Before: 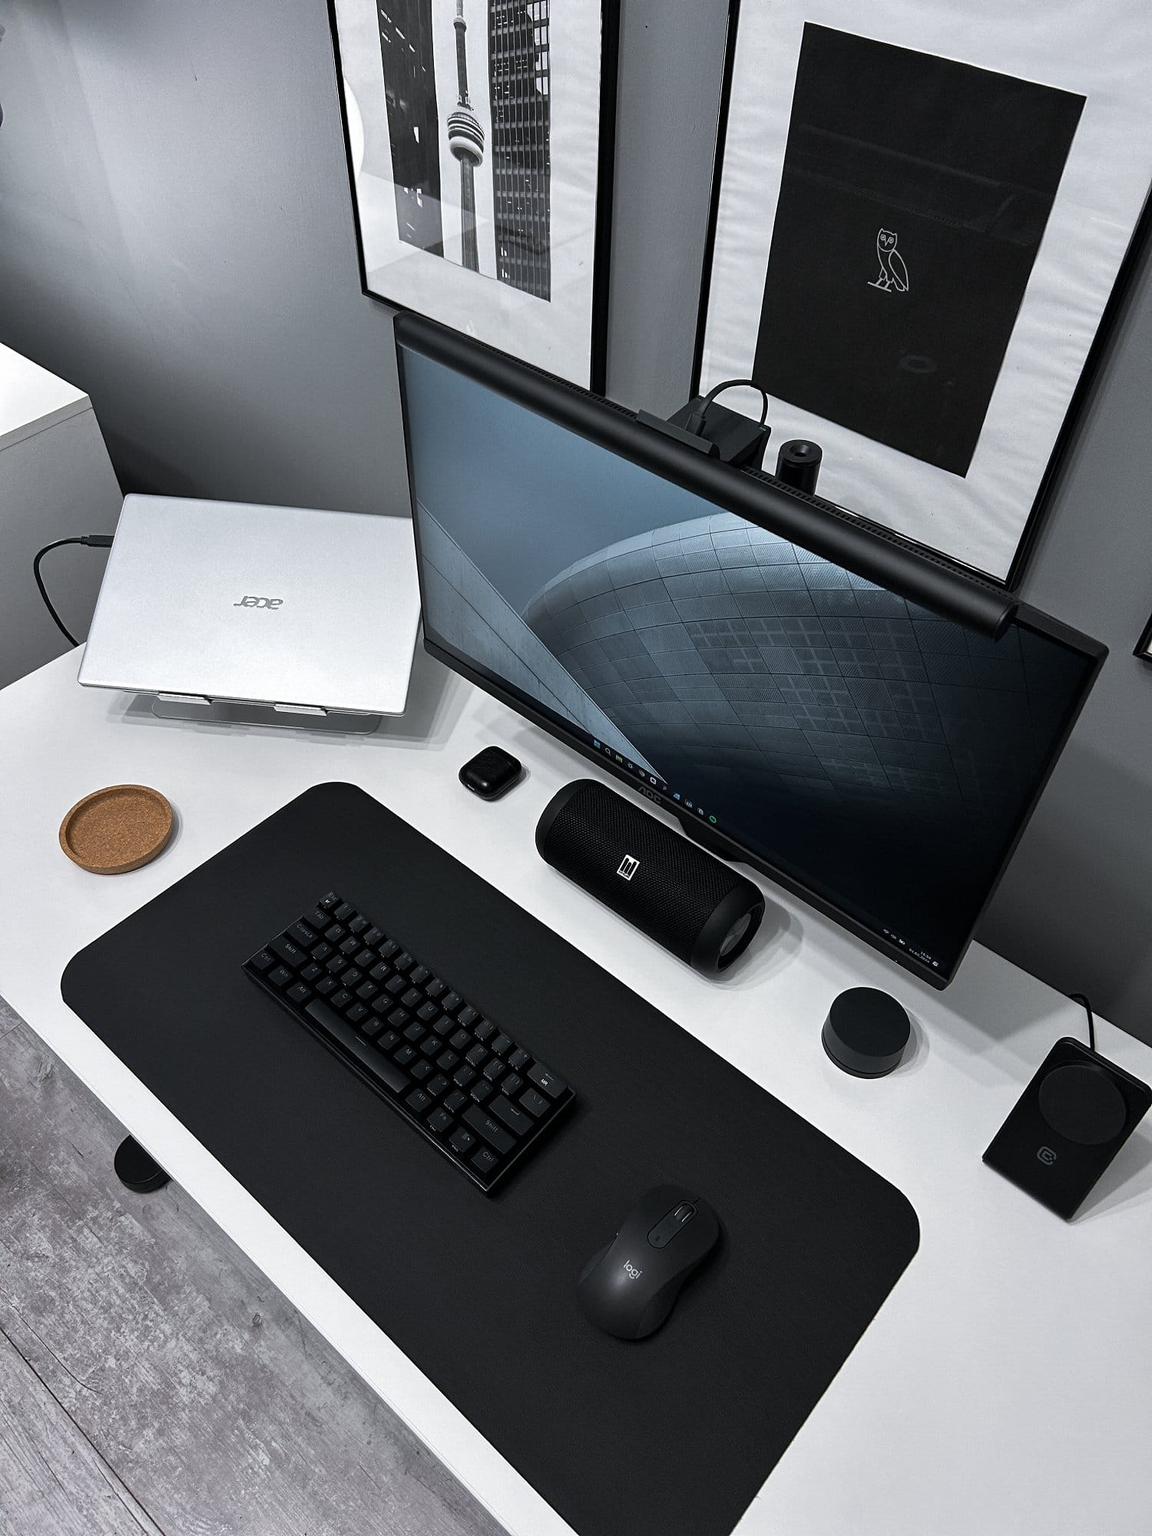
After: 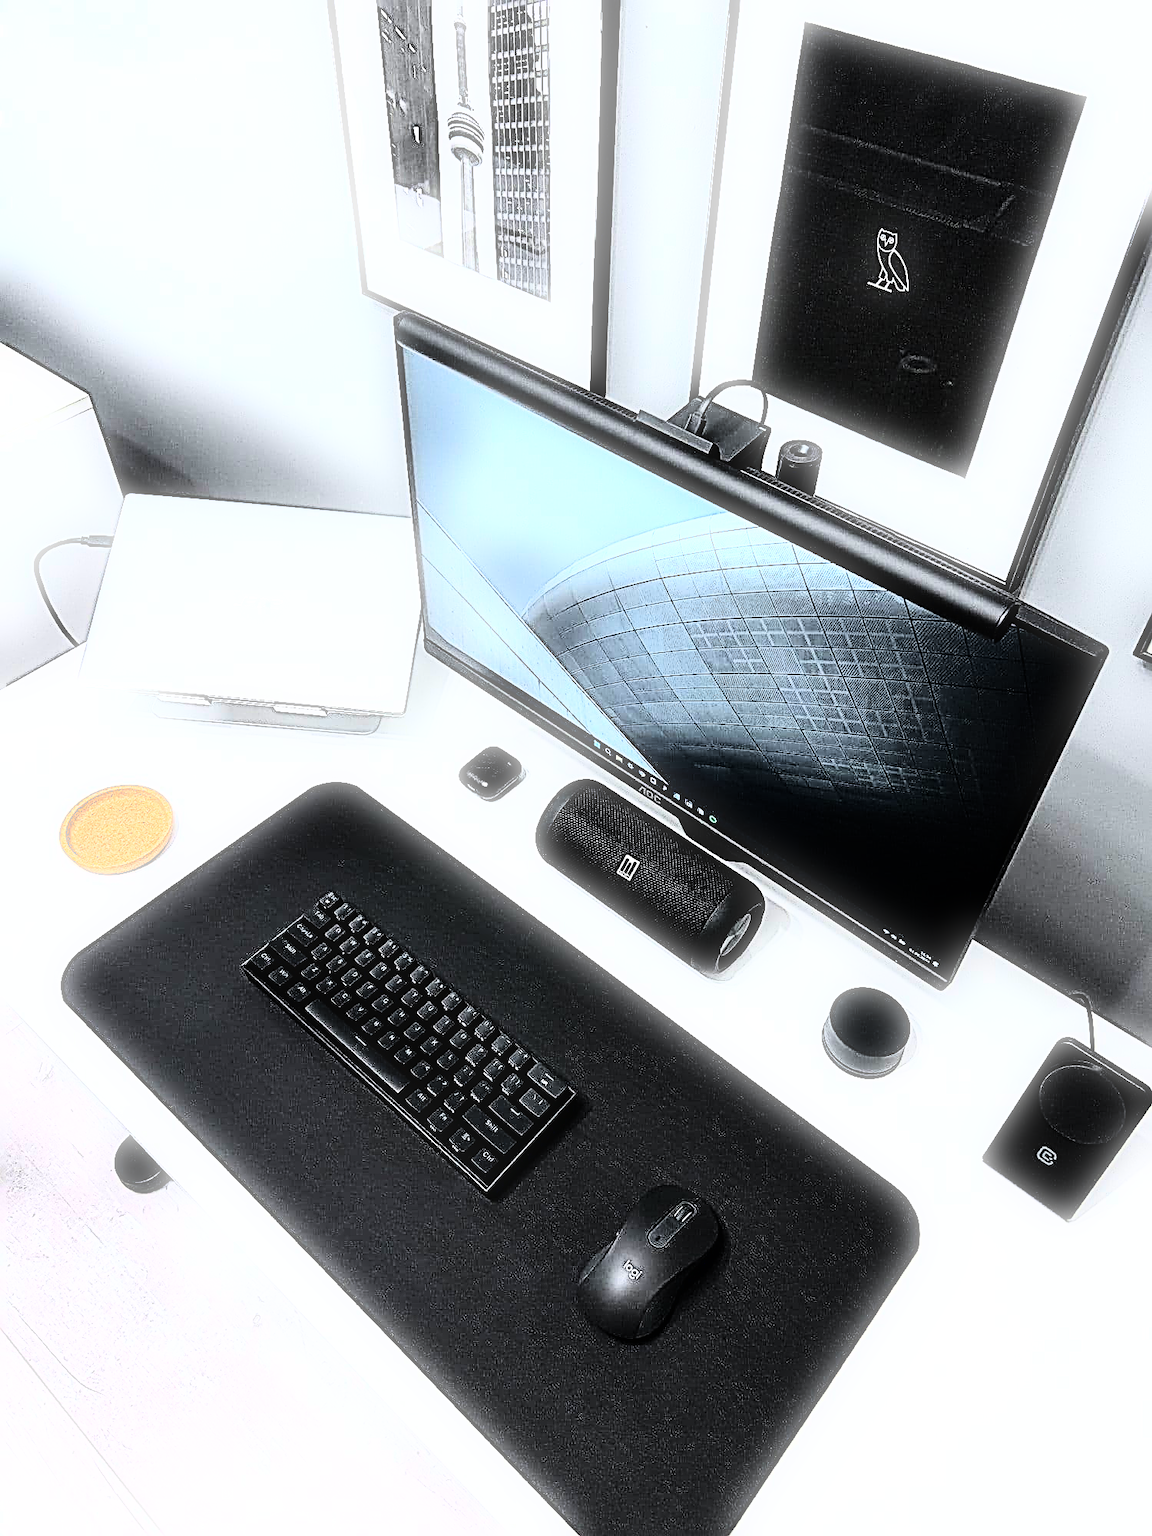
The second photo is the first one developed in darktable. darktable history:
filmic rgb: black relative exposure -7.65 EV, white relative exposure 4.56 EV, hardness 3.61, color science v6 (2022)
tone curve: curves: ch0 [(0, 0) (0.417, 0.851) (1, 1)]
rotate and perspective: automatic cropping original format, crop left 0, crop top 0
sharpen: radius 3.158, amount 1.731
bloom: size 5%, threshold 95%, strength 15%
